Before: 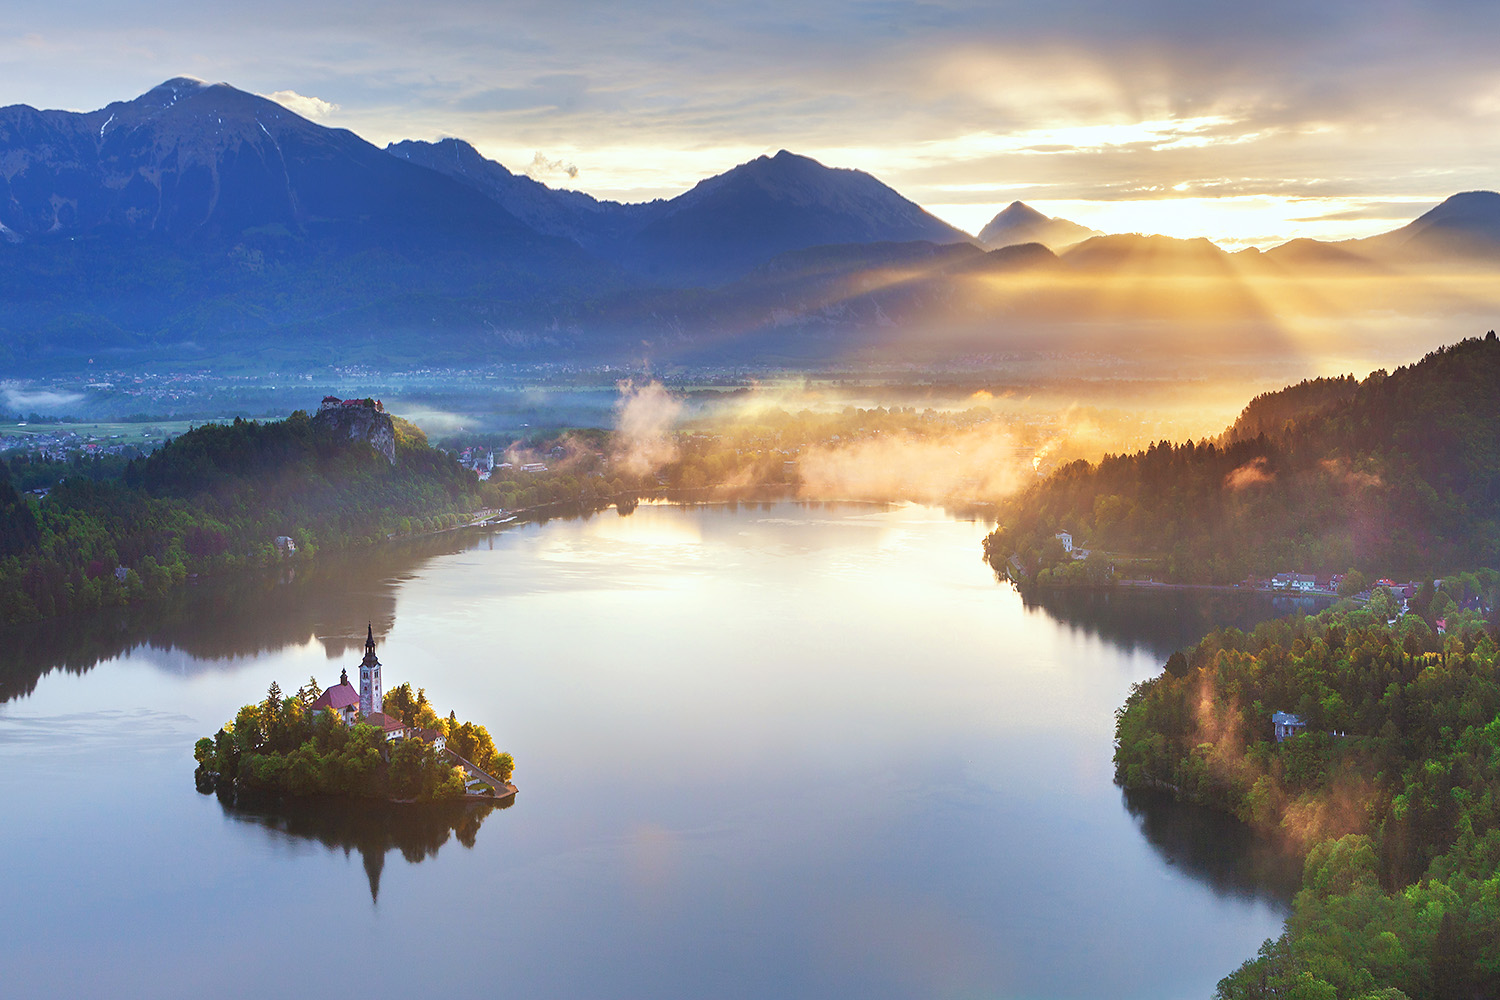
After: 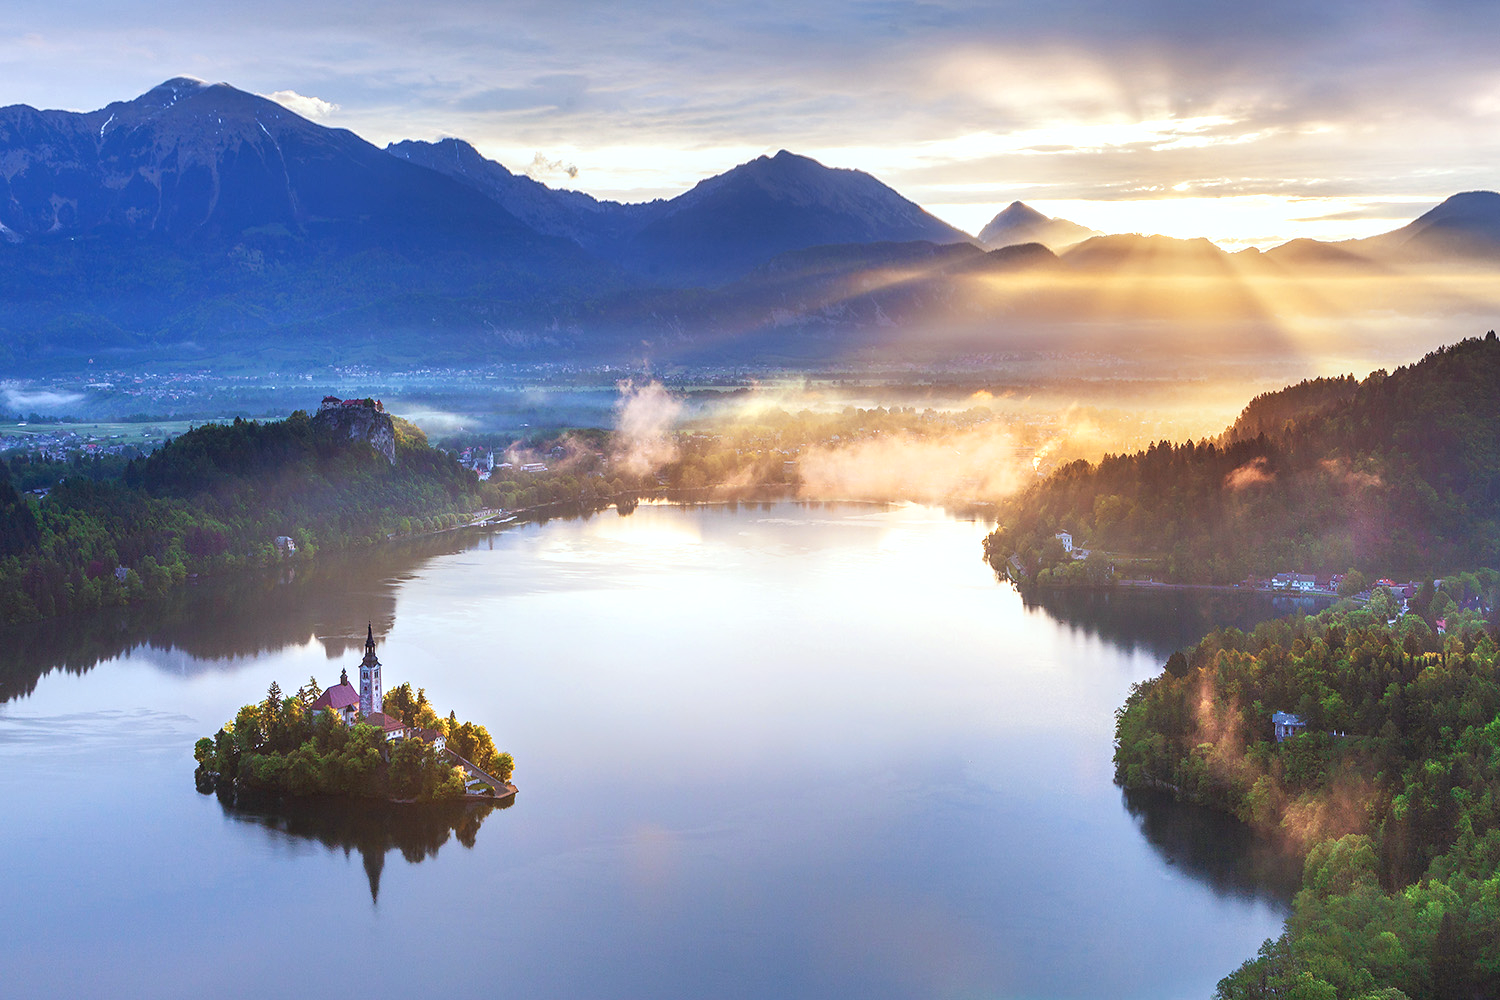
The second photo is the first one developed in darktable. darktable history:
local contrast: on, module defaults
shadows and highlights: shadows 0, highlights 40
color calibration: illuminant as shot in camera, x 0.358, y 0.373, temperature 4628.91 K
